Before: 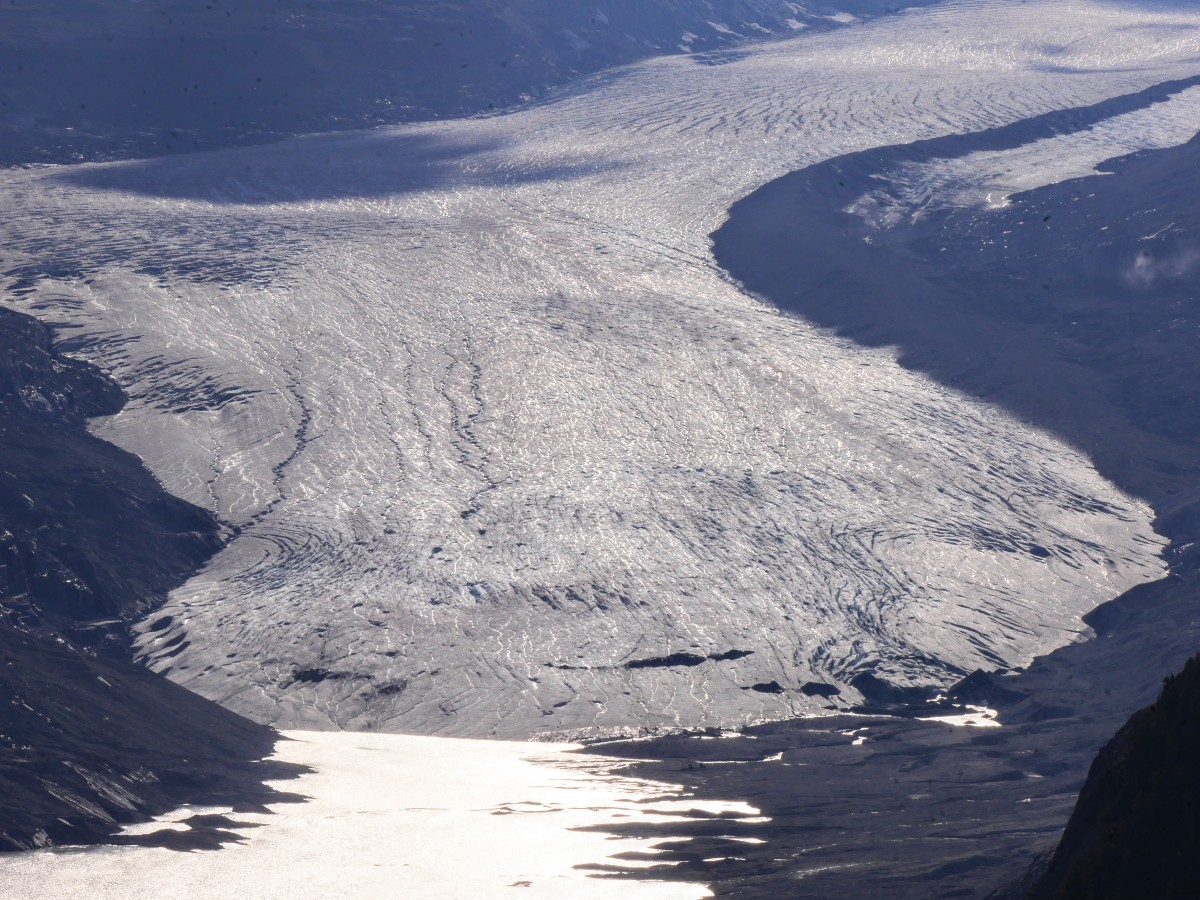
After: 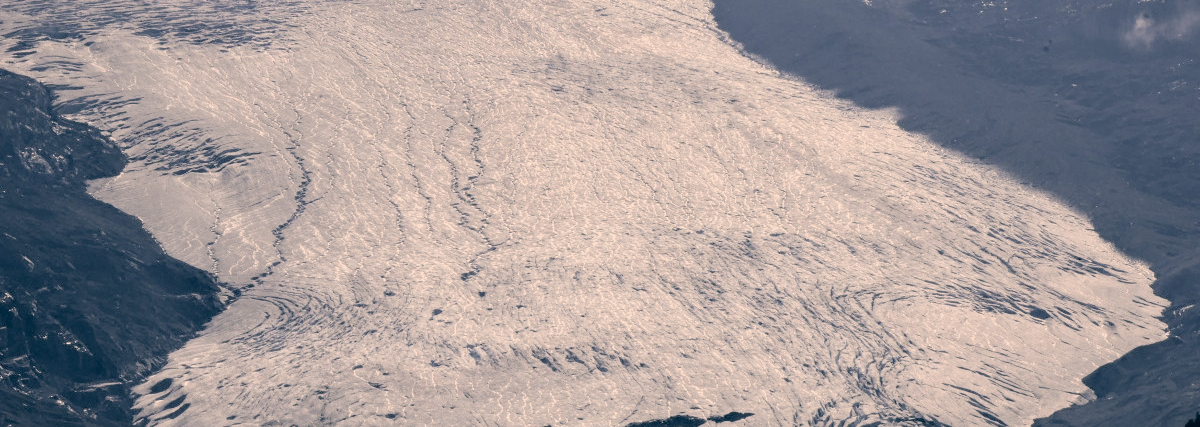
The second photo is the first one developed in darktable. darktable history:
contrast brightness saturation: brightness 0.187, saturation -0.481
filmic rgb: black relative exposure -7.72 EV, white relative exposure 4.45 EV, hardness 3.76, latitude 49.92%, contrast 1.101
crop and rotate: top 26.473%, bottom 26.002%
color correction: highlights a* 10.26, highlights b* 14.76, shadows a* -10.13, shadows b* -15.01
